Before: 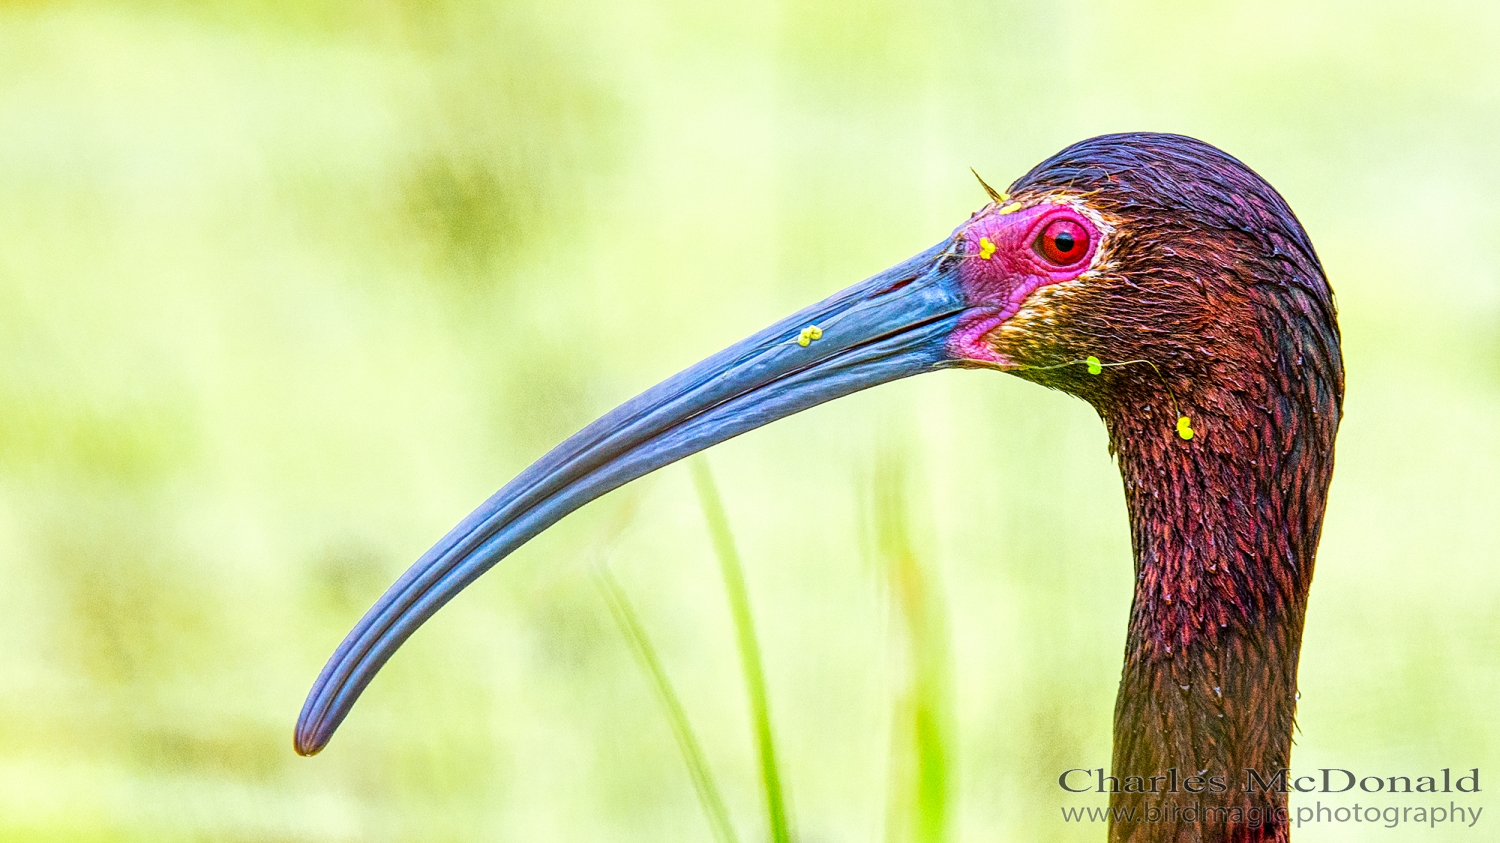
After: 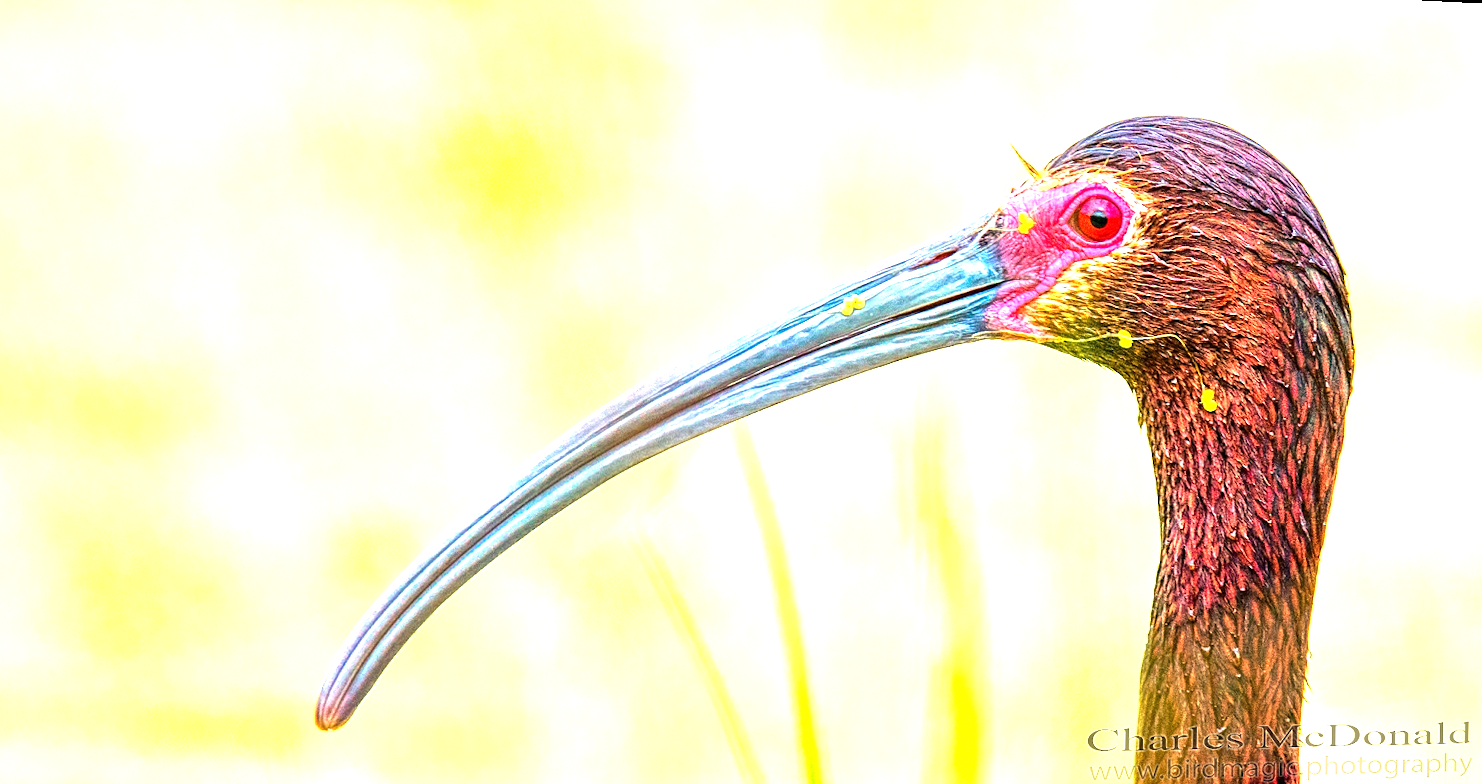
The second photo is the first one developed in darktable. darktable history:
rotate and perspective: rotation 0.679°, lens shift (horizontal) 0.136, crop left 0.009, crop right 0.991, crop top 0.078, crop bottom 0.95
white balance: red 1.138, green 0.996, blue 0.812
exposure: exposure 1.5 EV, compensate highlight preservation false
